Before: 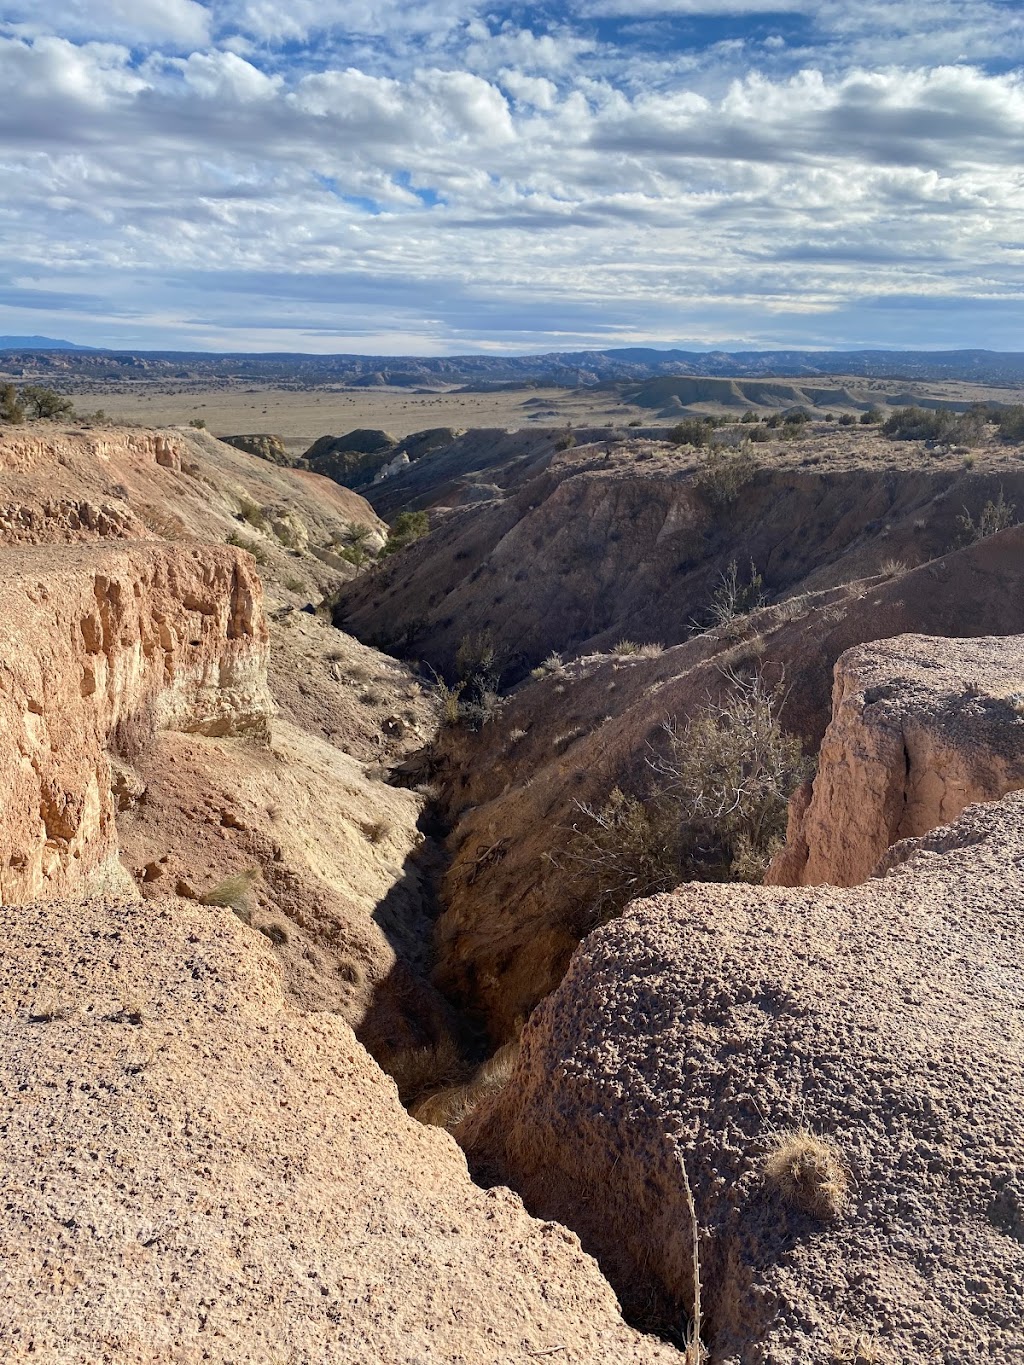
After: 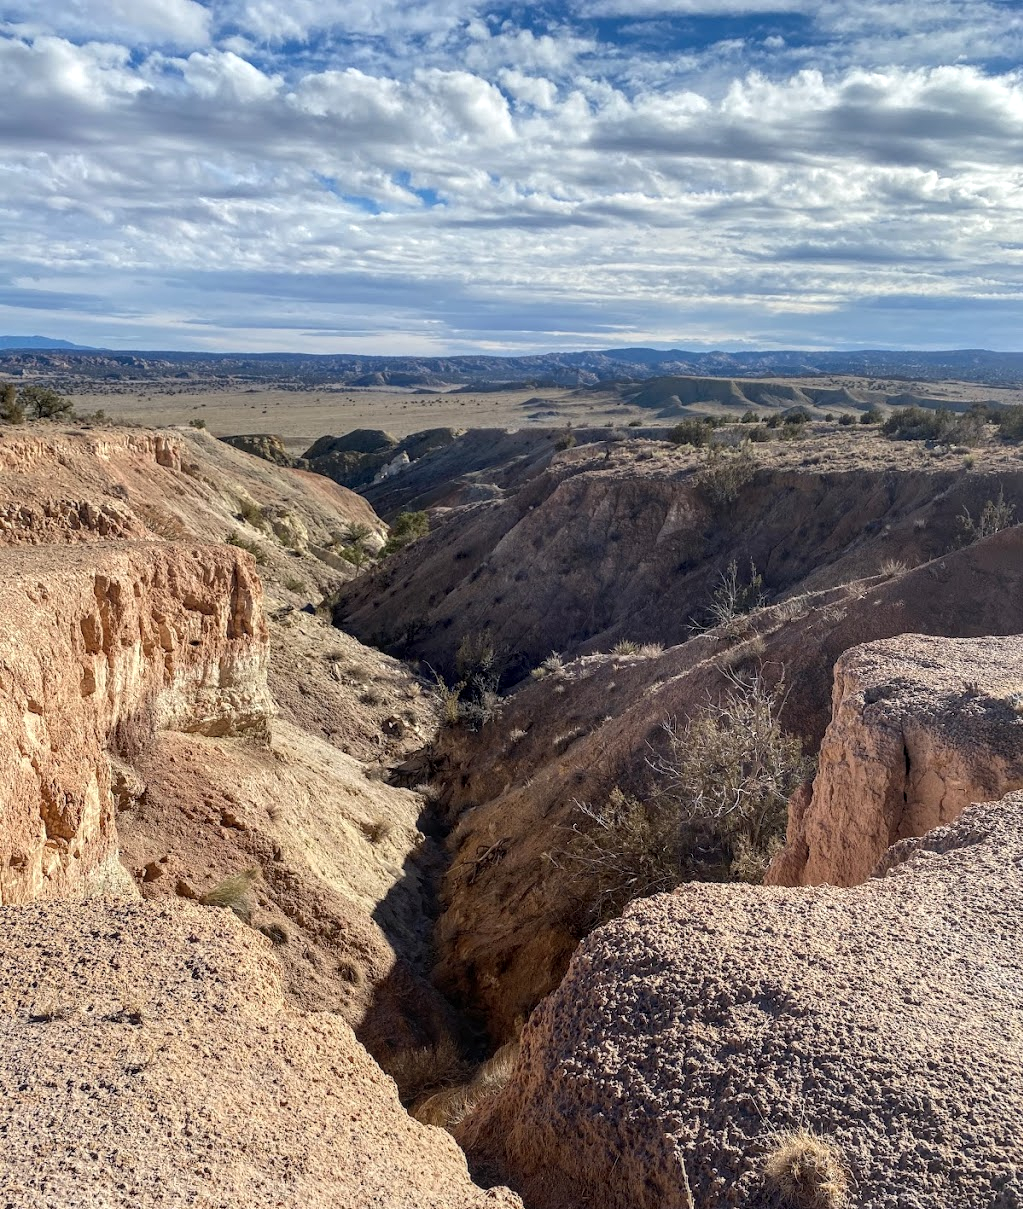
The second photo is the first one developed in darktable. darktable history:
local contrast: on, module defaults
crop and rotate: top 0%, bottom 11.422%
